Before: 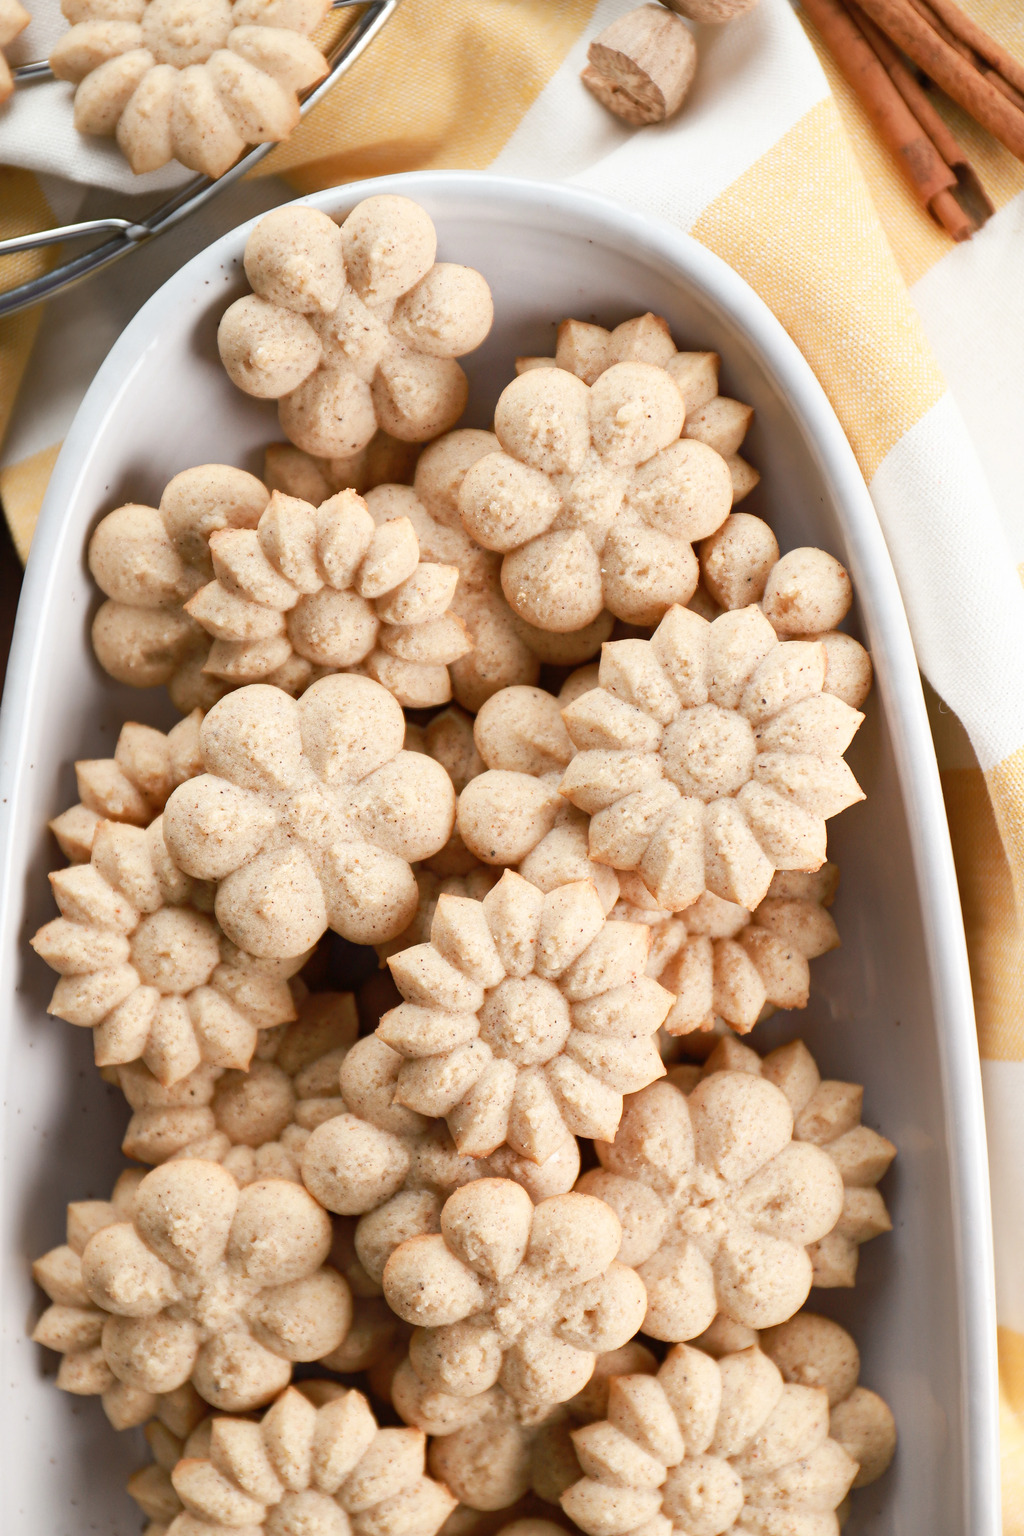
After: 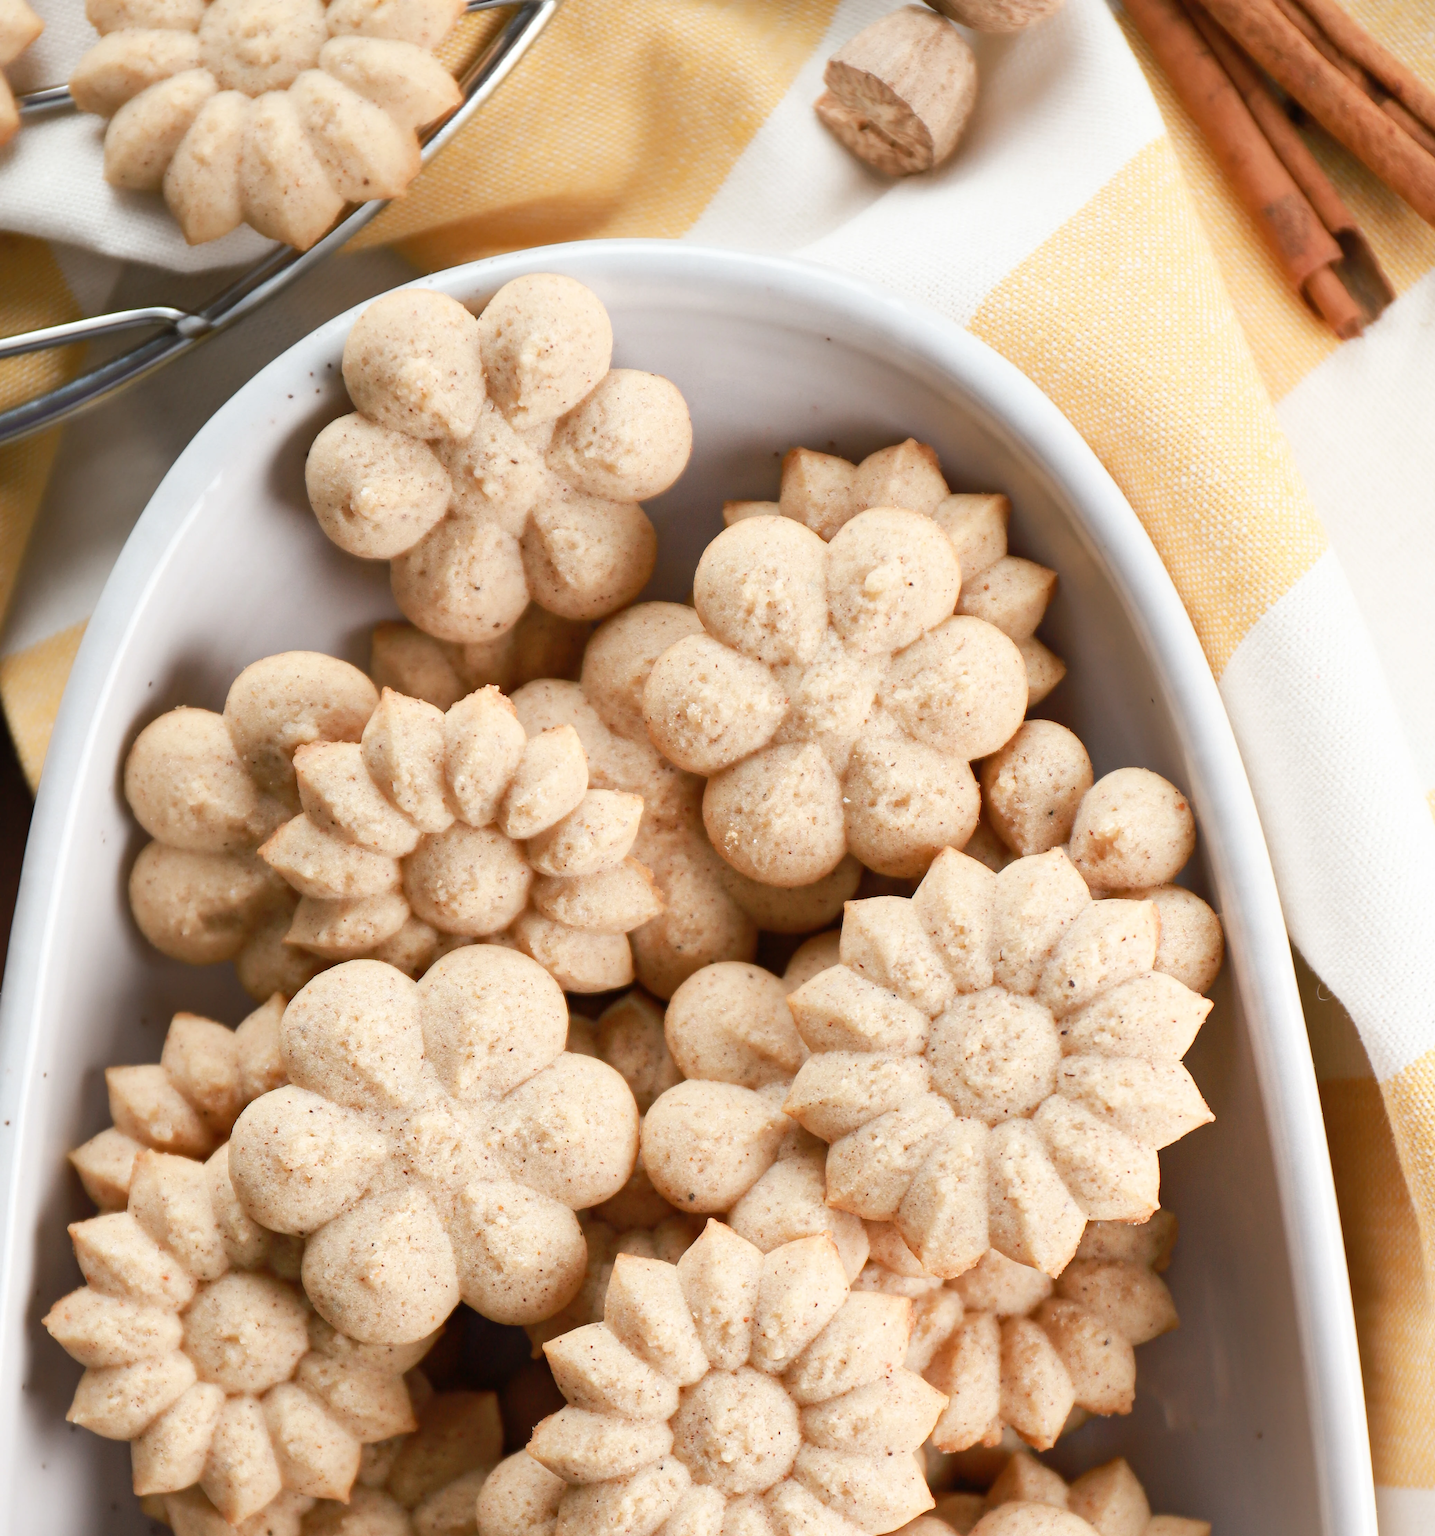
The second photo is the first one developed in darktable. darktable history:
crop: right 0.001%, bottom 28.679%
